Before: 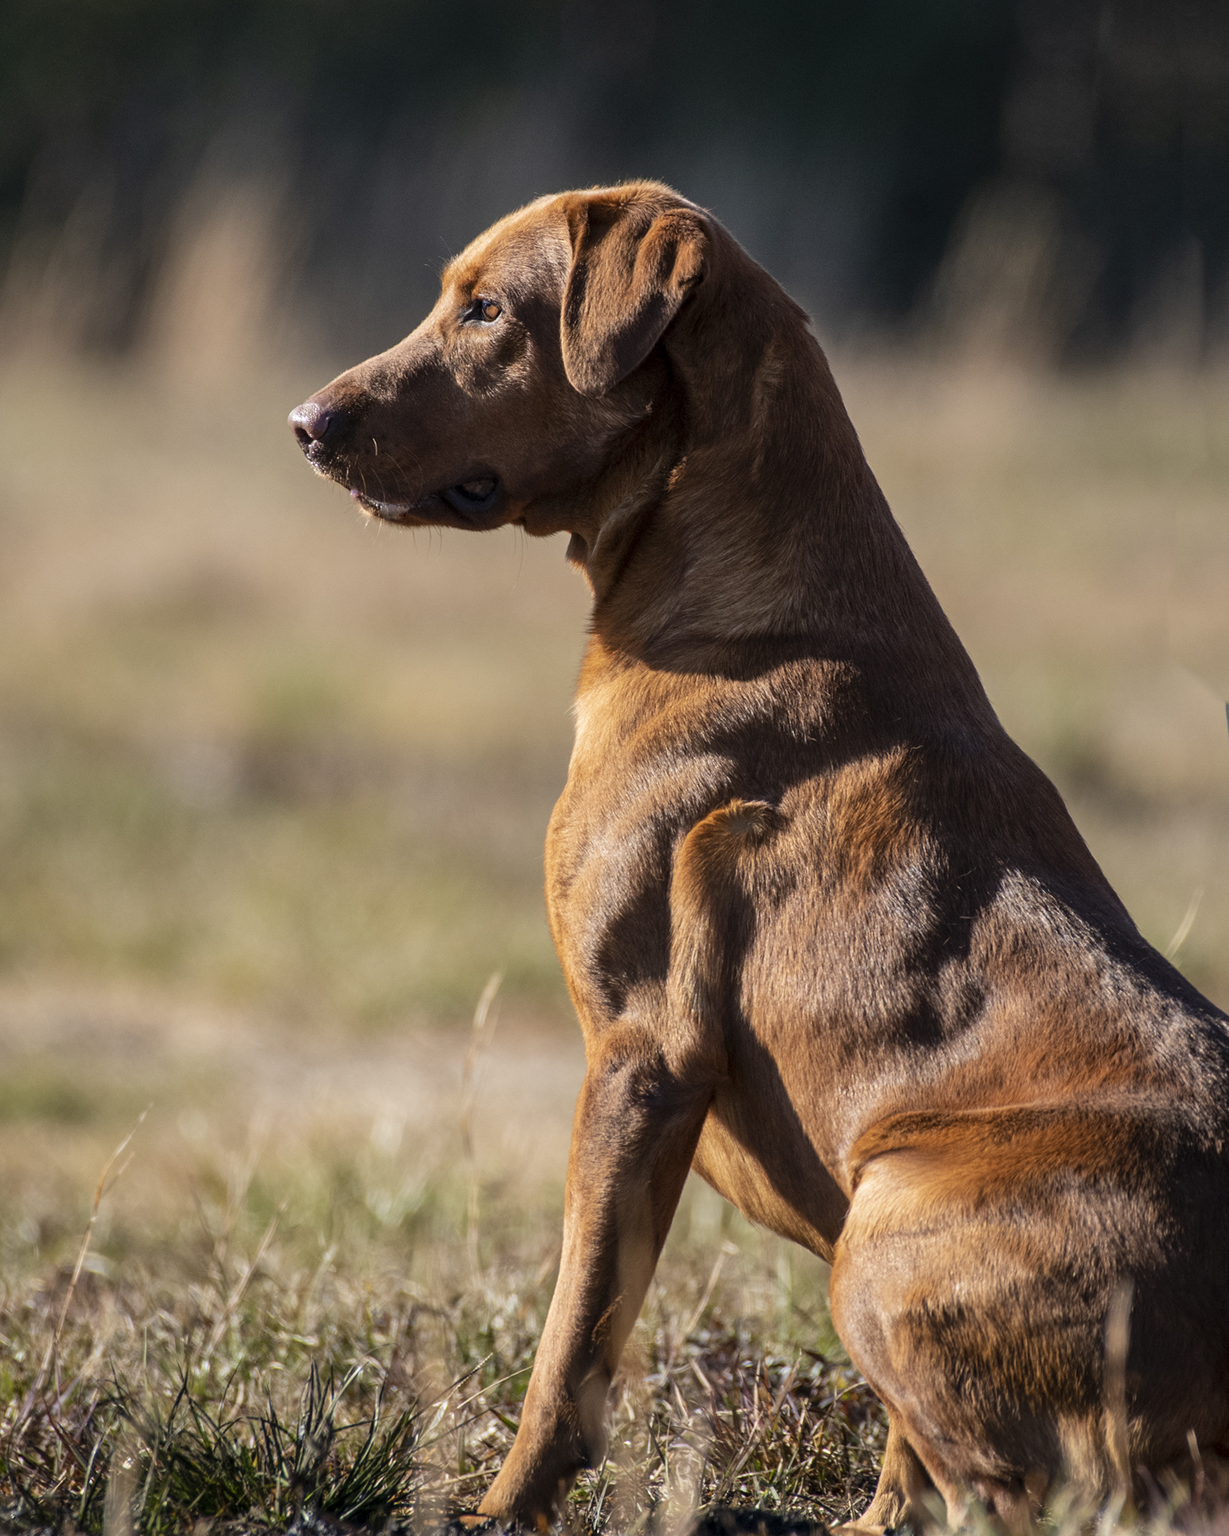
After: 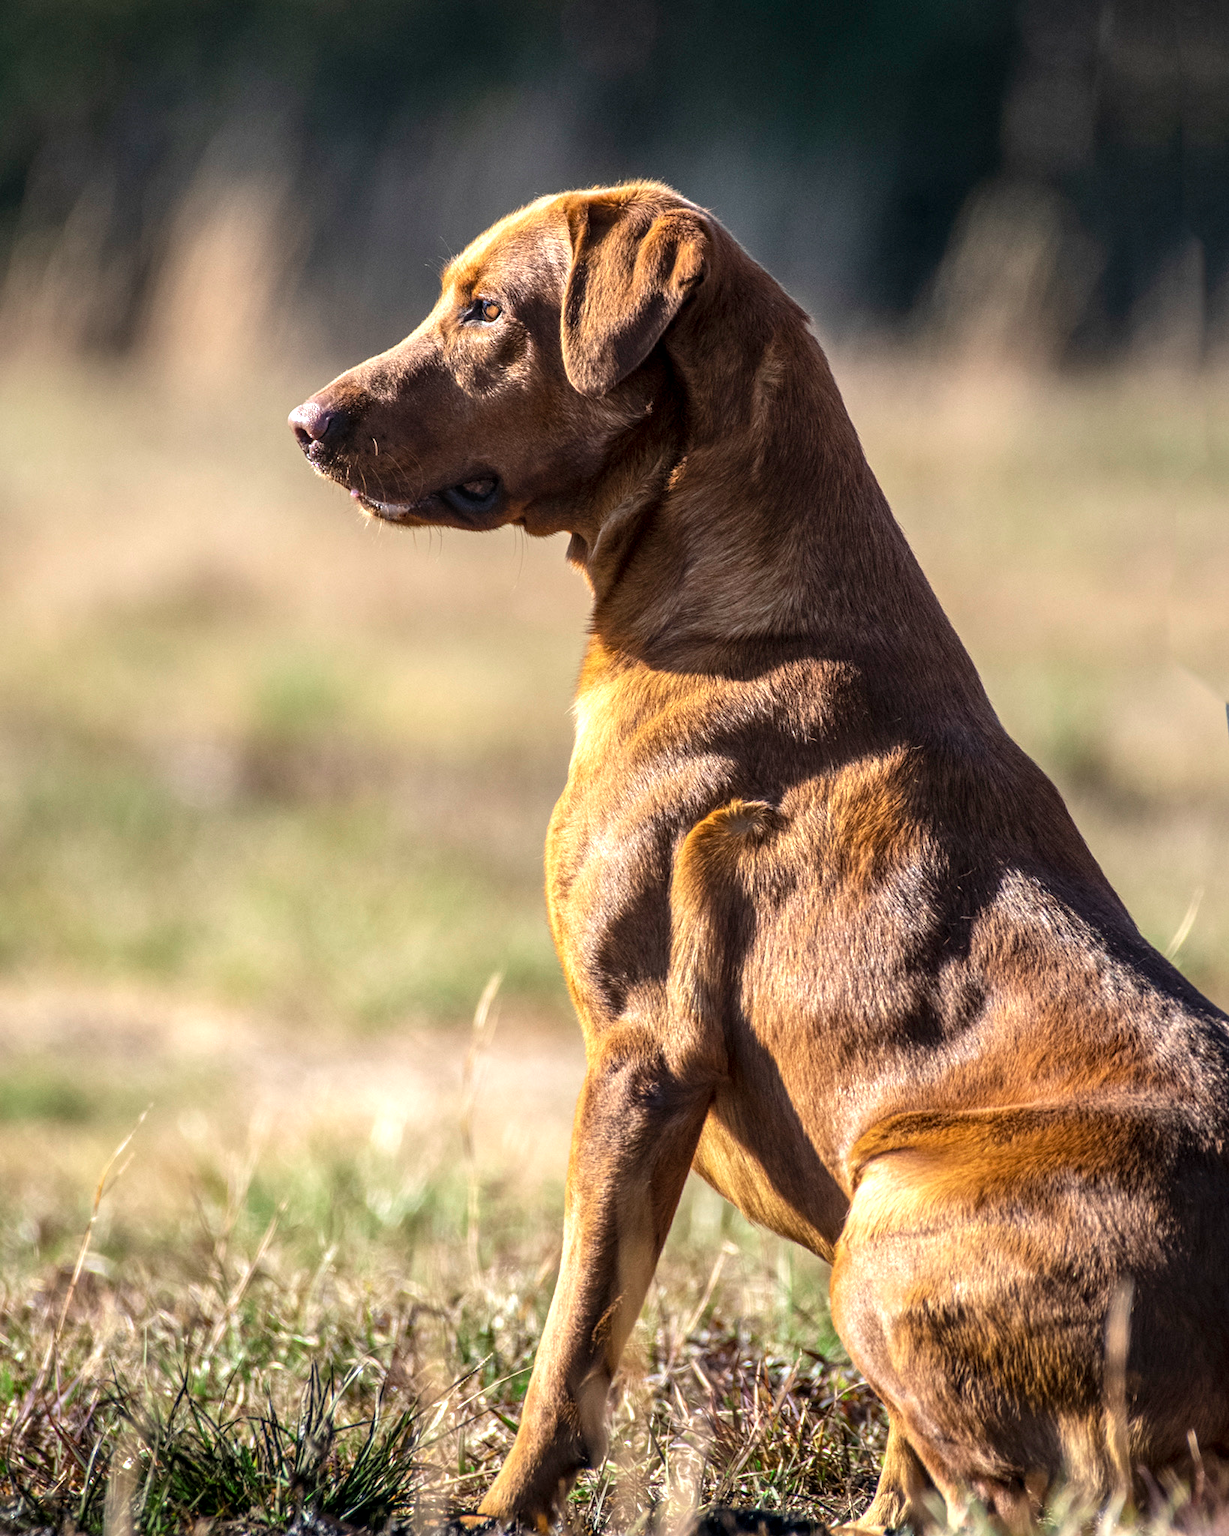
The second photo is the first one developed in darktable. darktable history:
local contrast: on, module defaults
color zones: curves: ch2 [(0, 0.5) (0.143, 0.517) (0.286, 0.571) (0.429, 0.522) (0.571, 0.5) (0.714, 0.5) (0.857, 0.5) (1, 0.5)], mix 25.9%
exposure: black level correction 0, exposure 0.701 EV, compensate highlight preservation false
